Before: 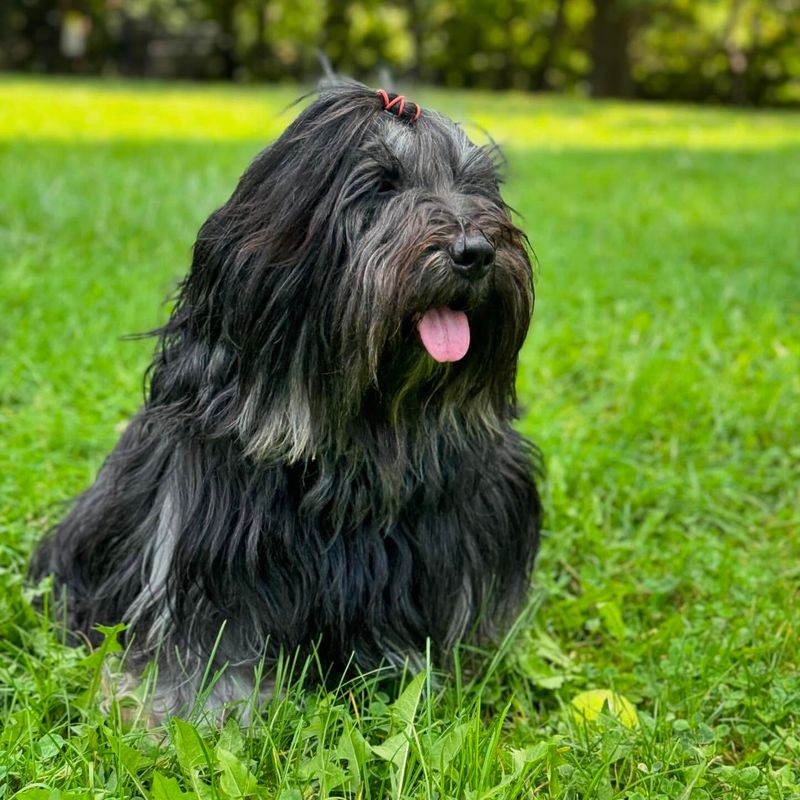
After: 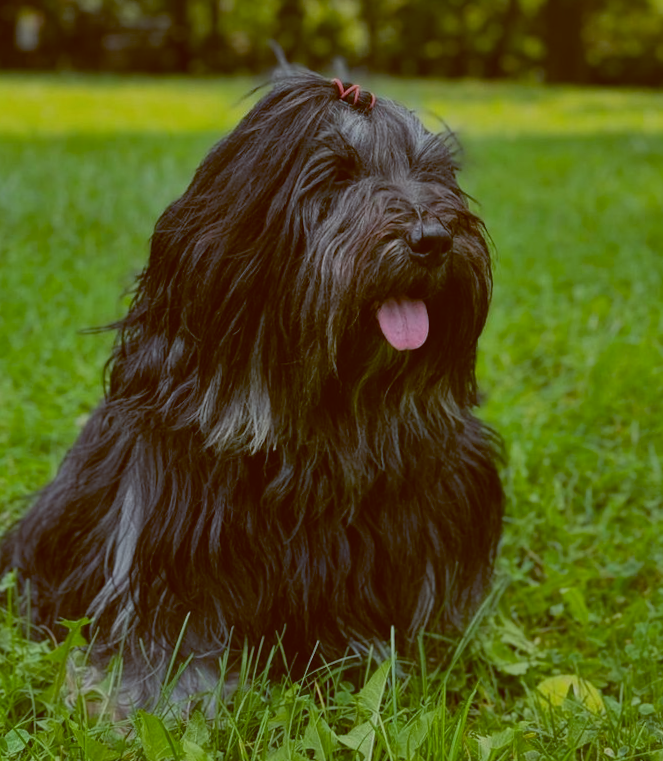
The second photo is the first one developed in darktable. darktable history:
color balance: lift [1, 1.015, 1.004, 0.985], gamma [1, 0.958, 0.971, 1.042], gain [1, 0.956, 0.977, 1.044]
exposure: black level correction -0.016, exposure -1.018 EV, compensate highlight preservation false
crop and rotate: angle 1°, left 4.281%, top 0.642%, right 11.383%, bottom 2.486%
